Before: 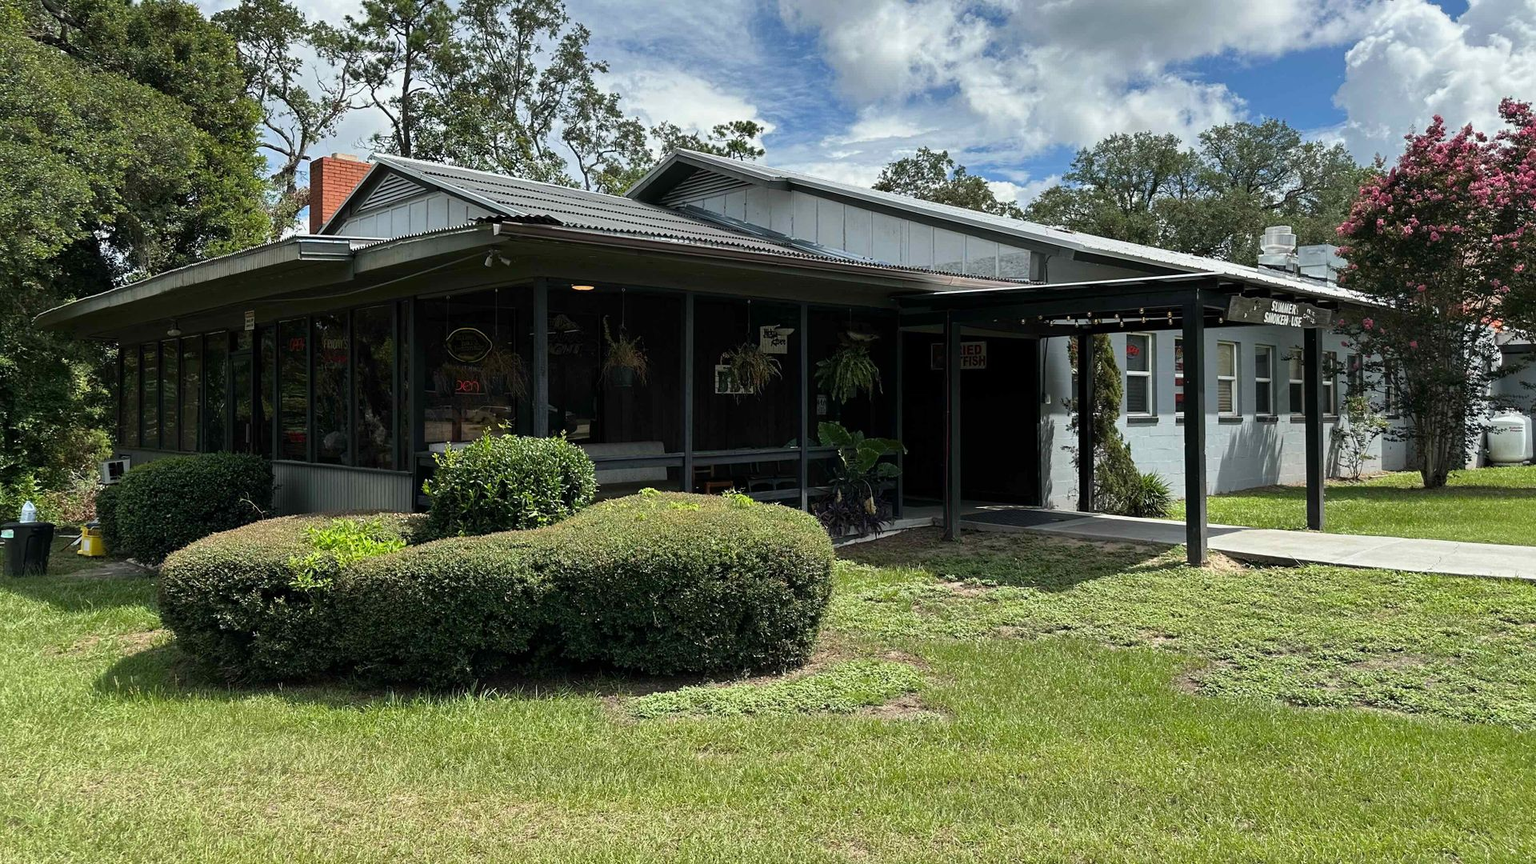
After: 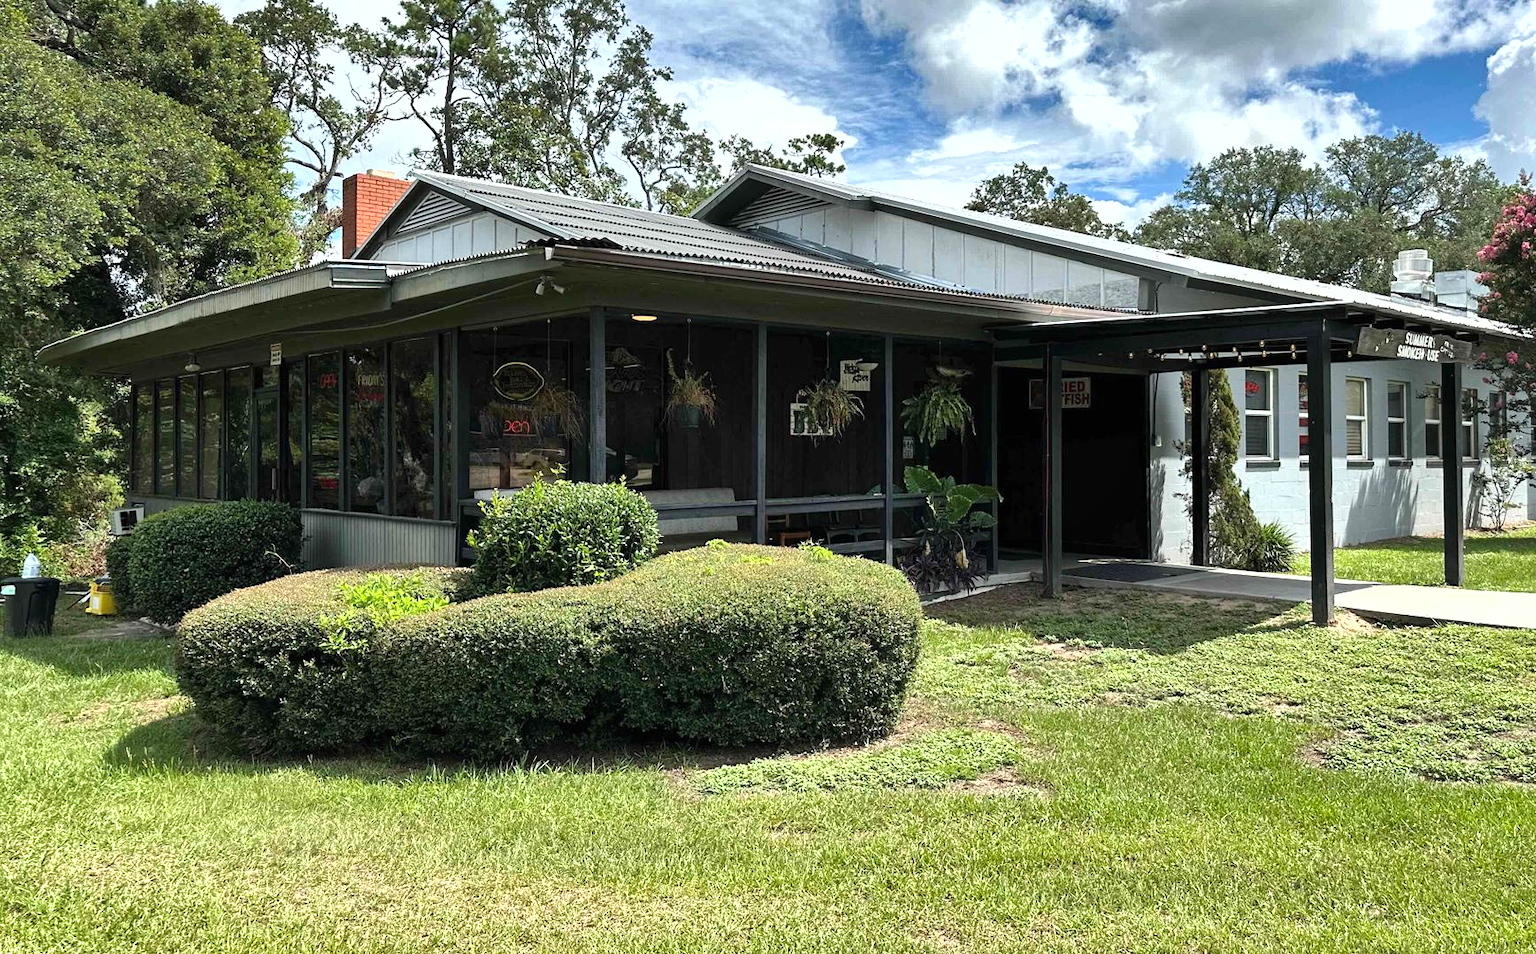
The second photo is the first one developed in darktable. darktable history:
exposure: black level correction 0, exposure 0.7 EV, compensate exposure bias true, compensate highlight preservation false
crop: right 9.509%, bottom 0.031%
shadows and highlights: low approximation 0.01, soften with gaussian
